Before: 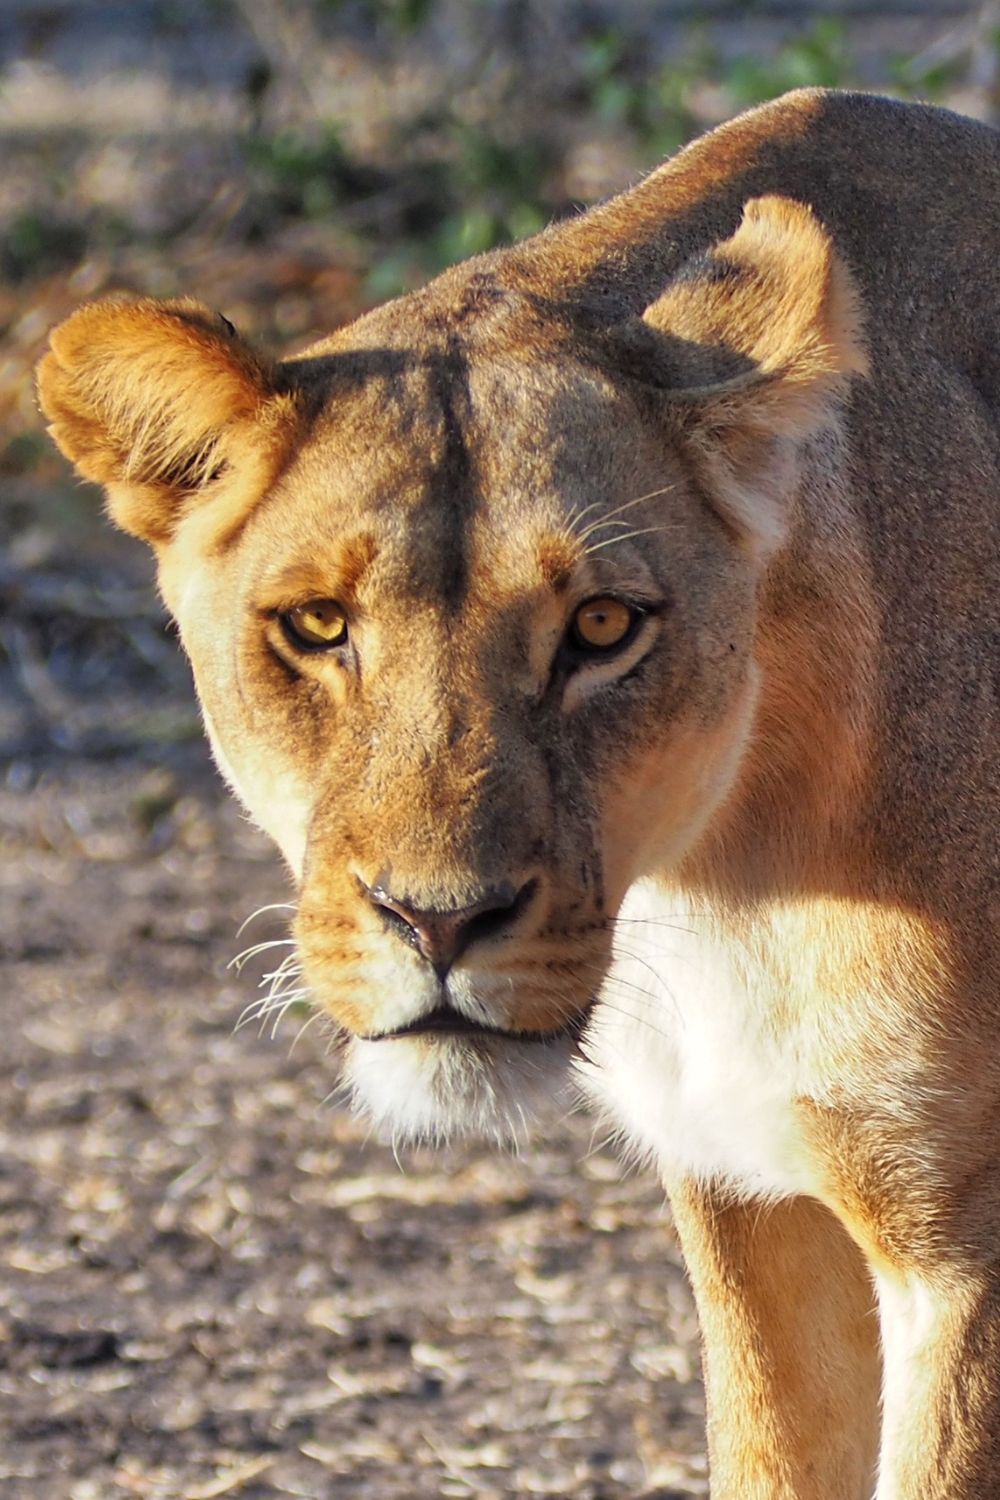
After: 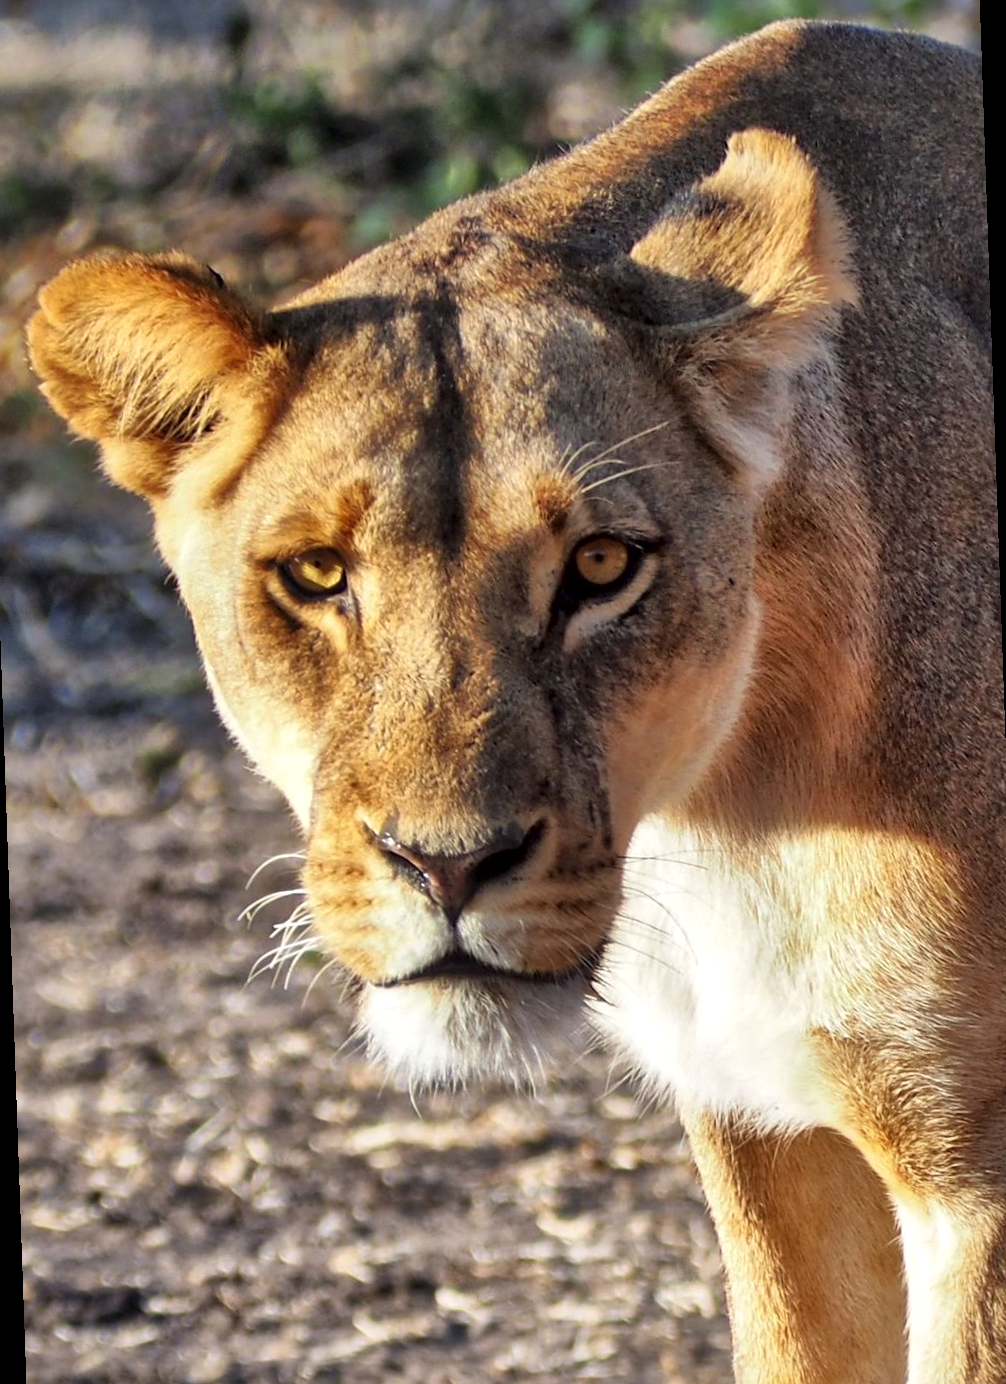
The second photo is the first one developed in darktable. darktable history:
rotate and perspective: rotation -2°, crop left 0.022, crop right 0.978, crop top 0.049, crop bottom 0.951
local contrast: mode bilateral grid, contrast 20, coarseness 50, detail 159%, midtone range 0.2
